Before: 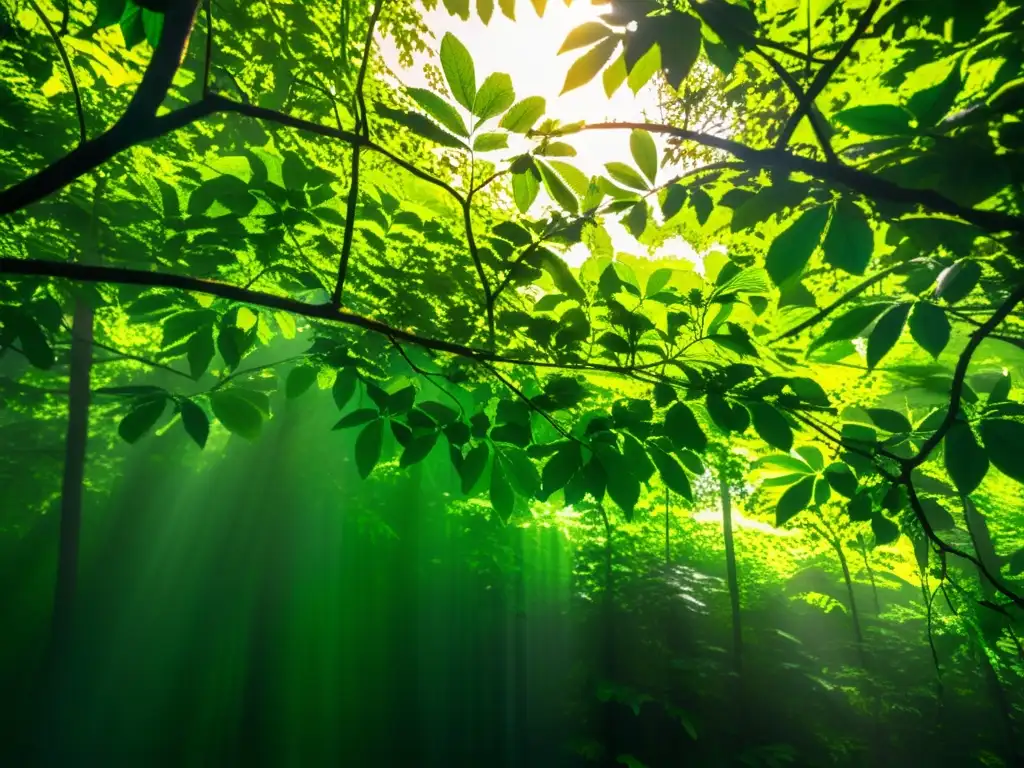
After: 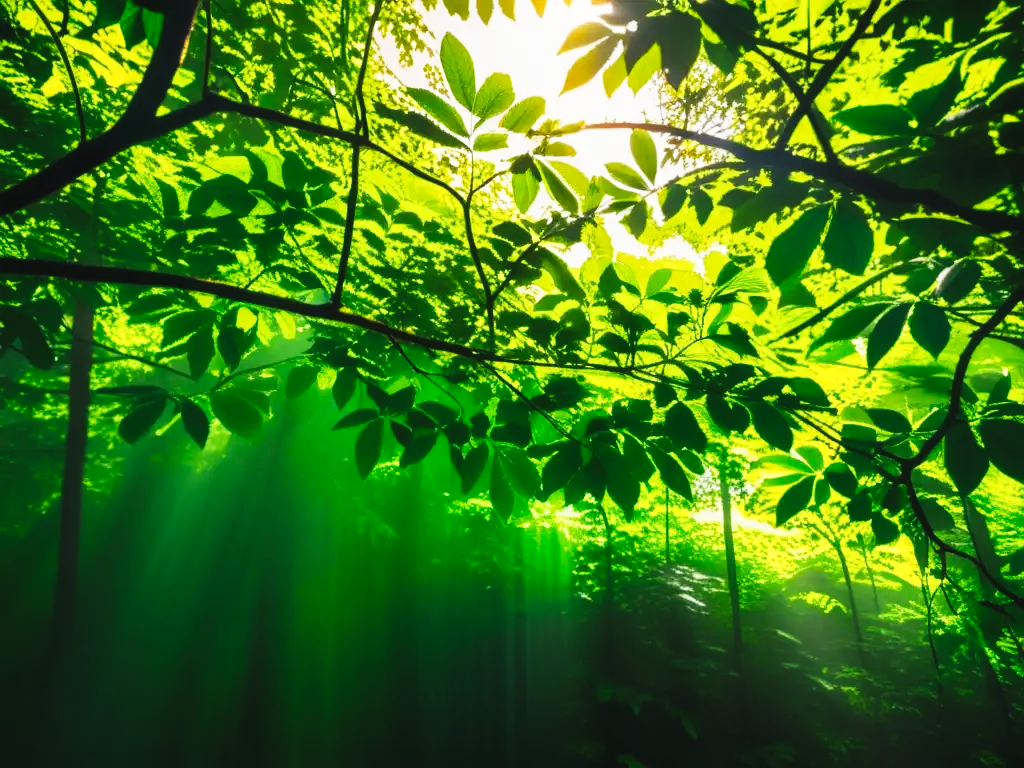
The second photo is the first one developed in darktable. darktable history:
tone curve: curves: ch0 [(0, 0.032) (0.181, 0.156) (0.751, 0.829) (1, 1)], preserve colors none
